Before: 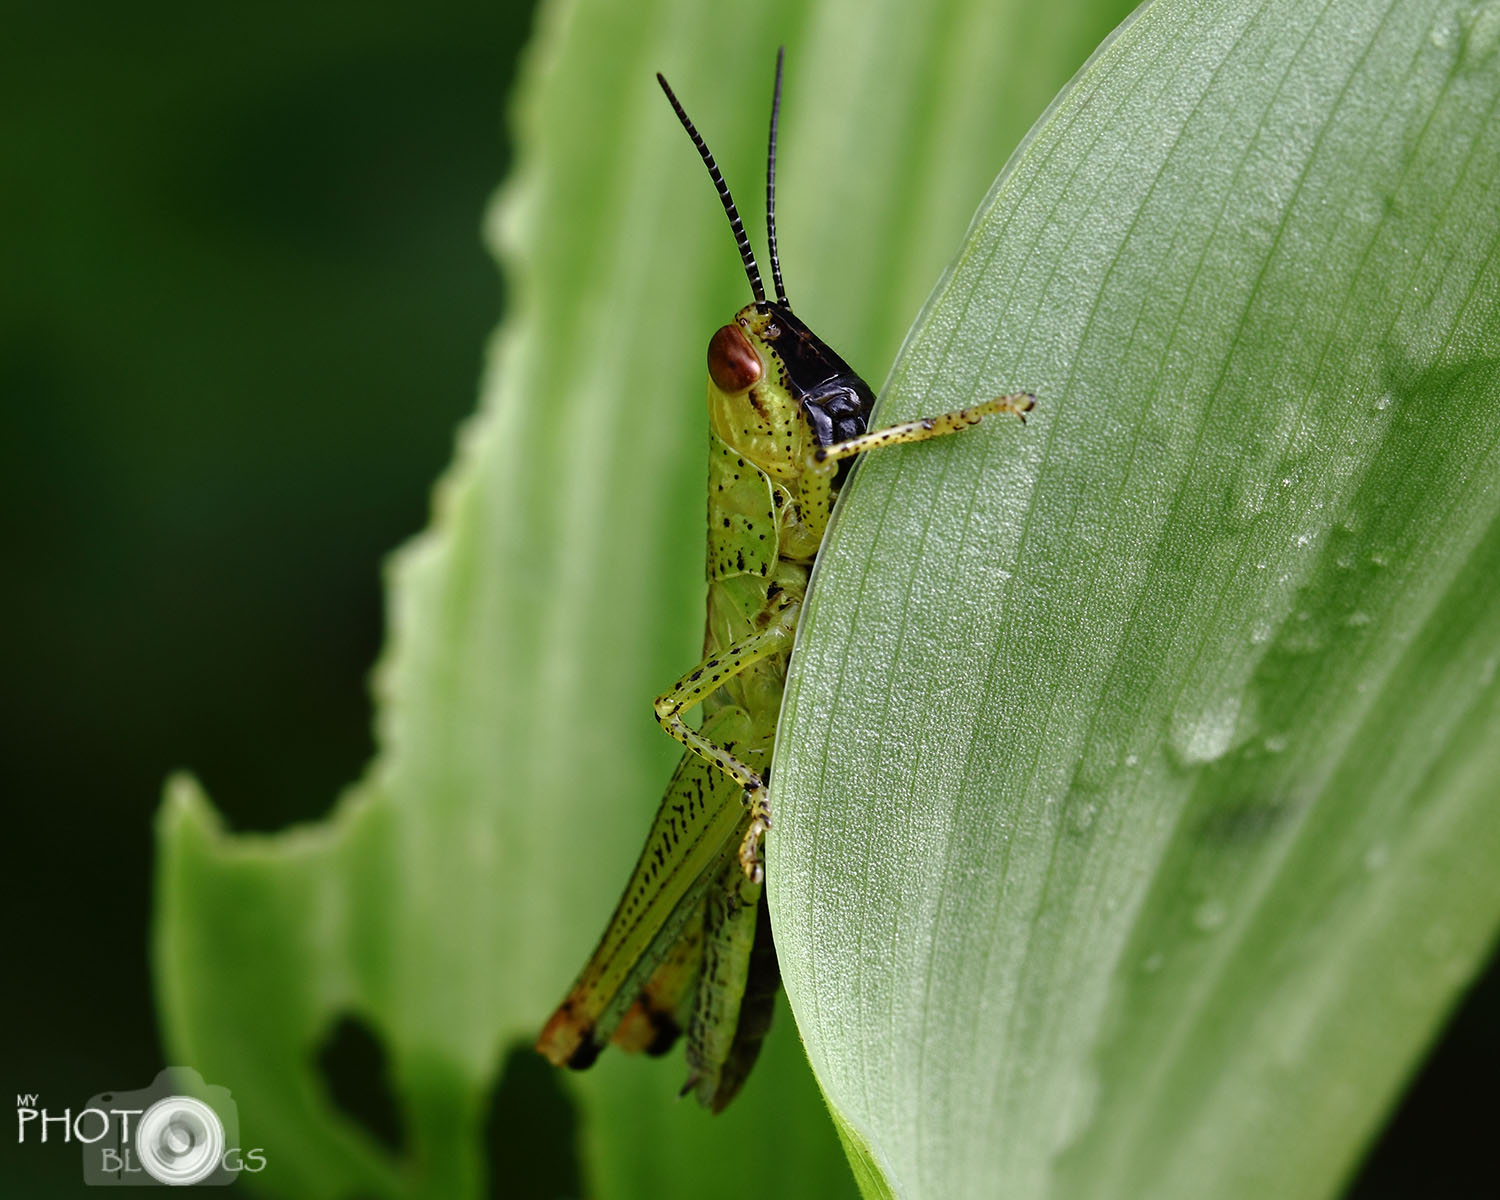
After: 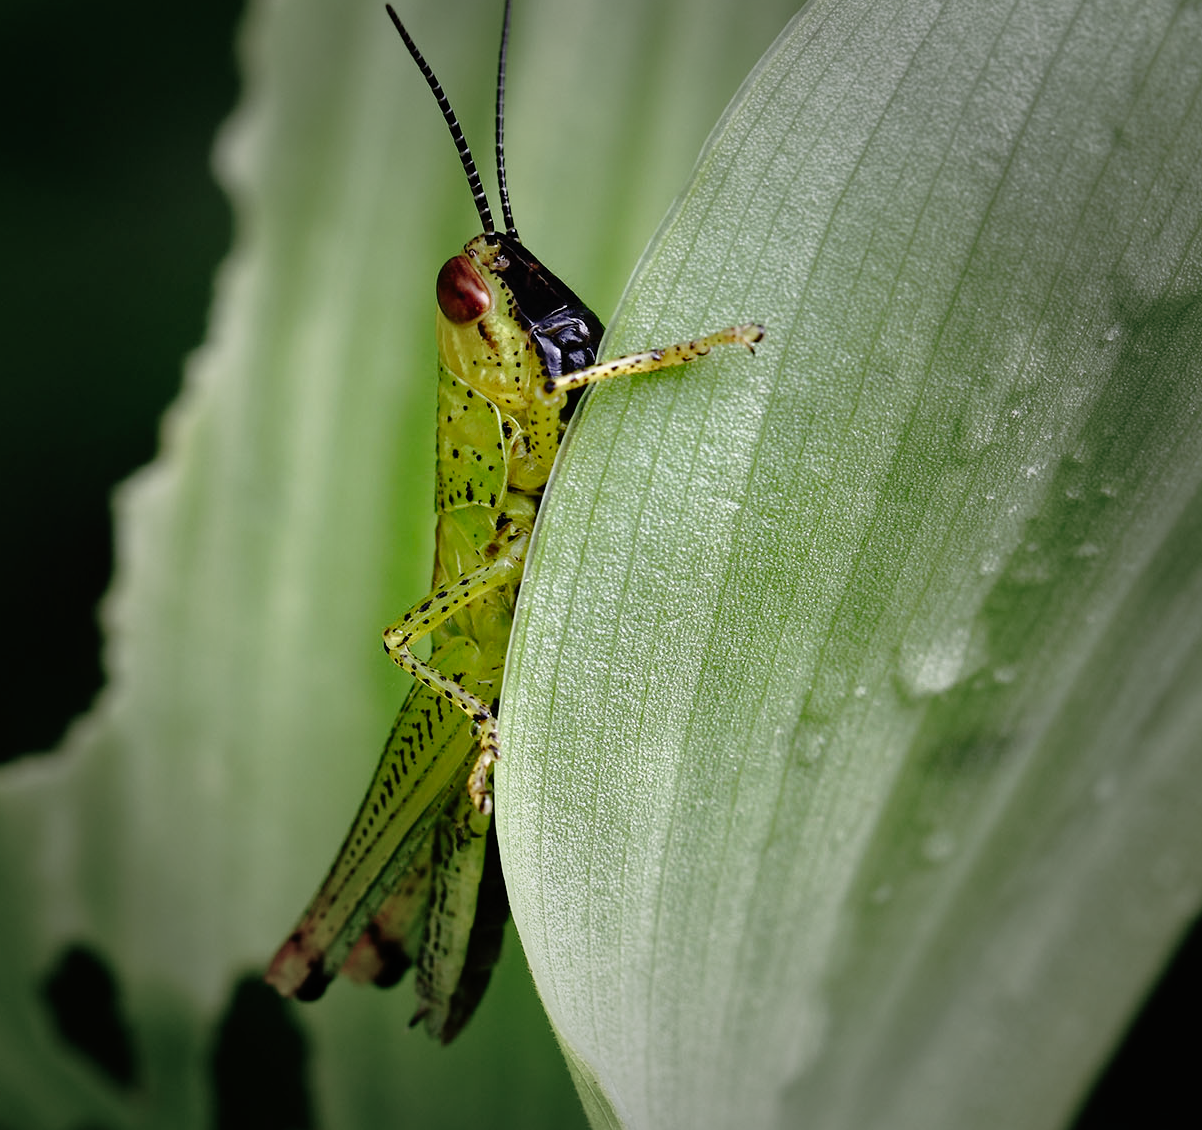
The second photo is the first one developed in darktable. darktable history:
crop and rotate: left 18.067%, top 5.818%, right 1.773%
tone equalizer: on, module defaults
tone curve: curves: ch0 [(0, 0) (0.003, 0.003) (0.011, 0.006) (0.025, 0.015) (0.044, 0.025) (0.069, 0.034) (0.1, 0.052) (0.136, 0.092) (0.177, 0.157) (0.224, 0.228) (0.277, 0.305) (0.335, 0.392) (0.399, 0.466) (0.468, 0.543) (0.543, 0.612) (0.623, 0.692) (0.709, 0.78) (0.801, 0.865) (0.898, 0.935) (1, 1)], preserve colors none
vignetting: fall-off start 32.97%, fall-off radius 64.39%, width/height ratio 0.952
